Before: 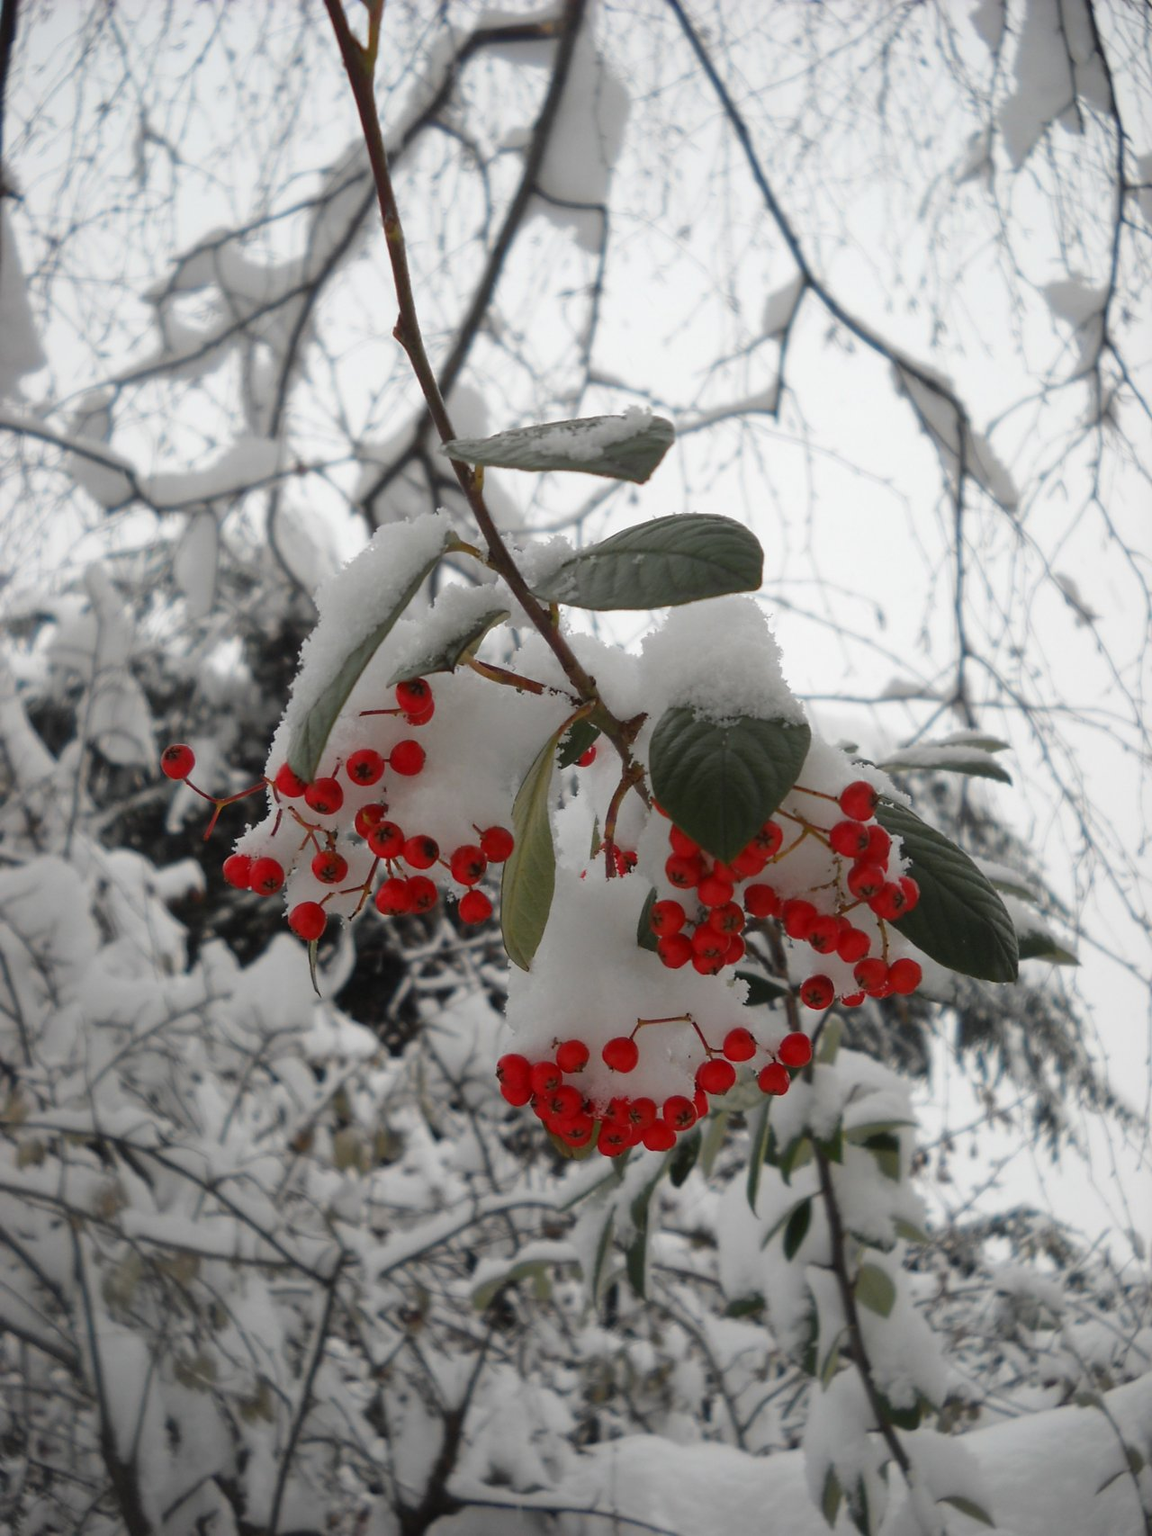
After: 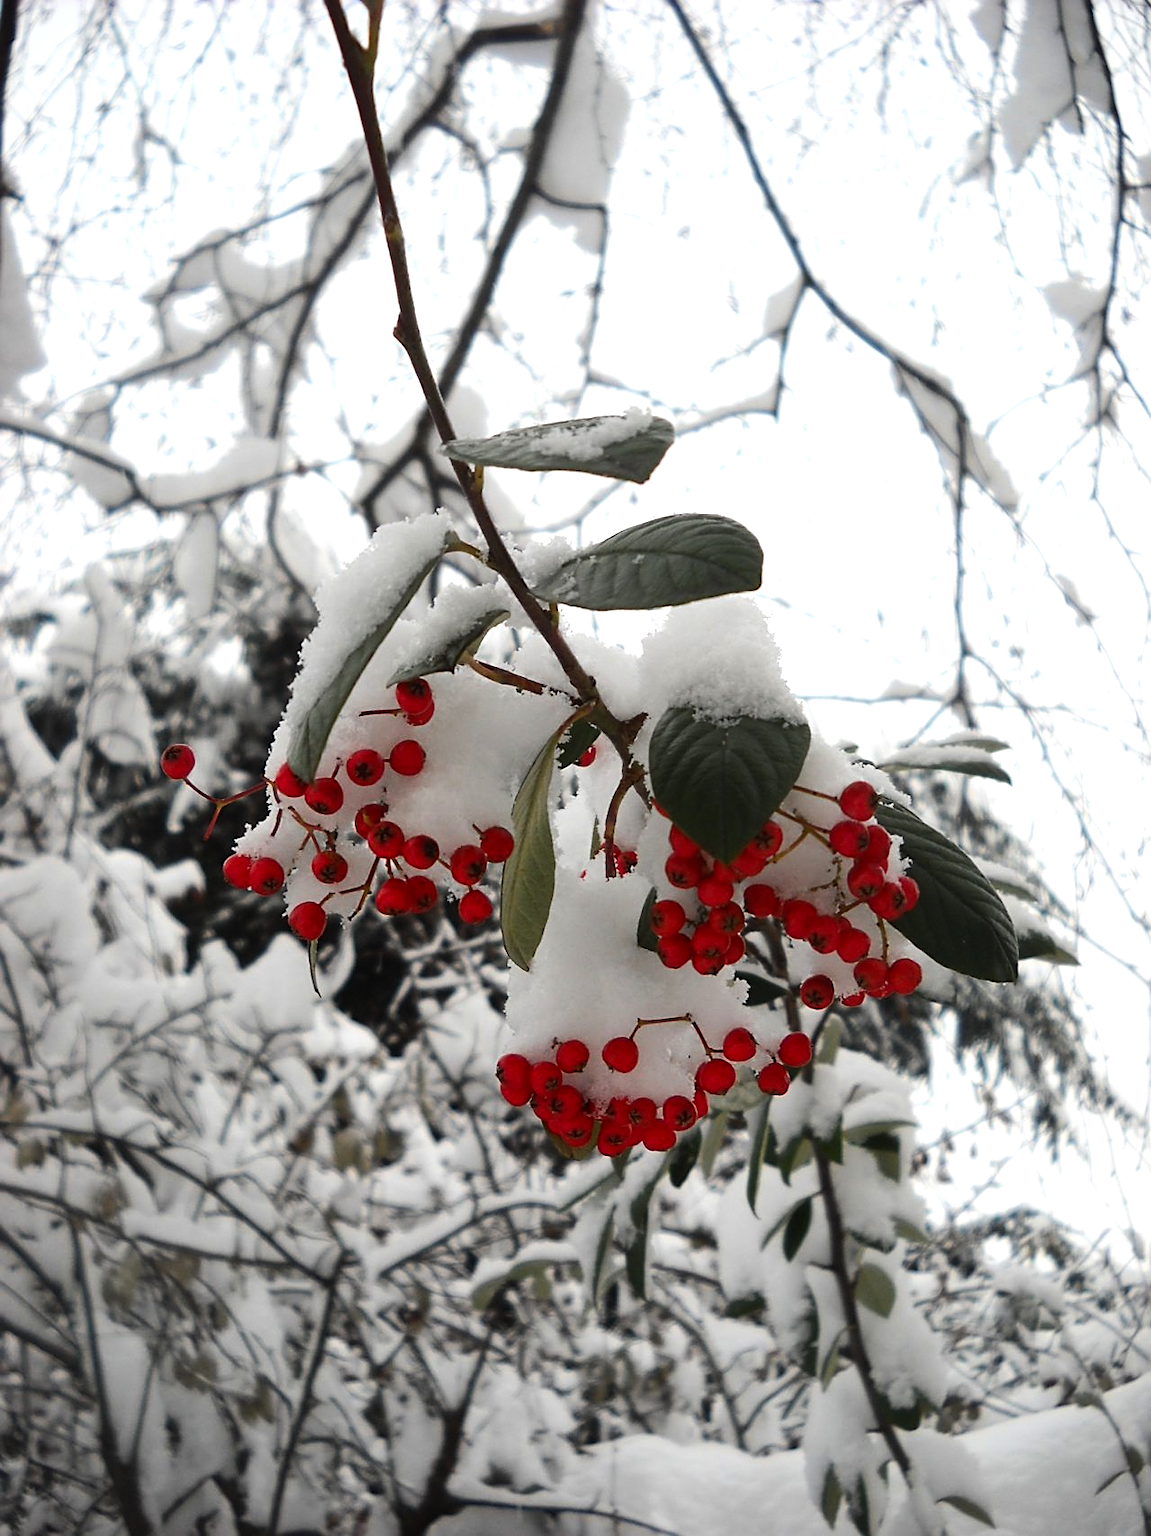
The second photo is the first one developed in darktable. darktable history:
sharpen: on, module defaults
contrast brightness saturation: contrast 0.096, brightness 0.035, saturation 0.094
tone equalizer: -8 EV -0.736 EV, -7 EV -0.709 EV, -6 EV -0.599 EV, -5 EV -0.413 EV, -3 EV 0.388 EV, -2 EV 0.6 EV, -1 EV 0.691 EV, +0 EV 0.756 EV, edges refinement/feathering 500, mask exposure compensation -1.57 EV, preserve details no
